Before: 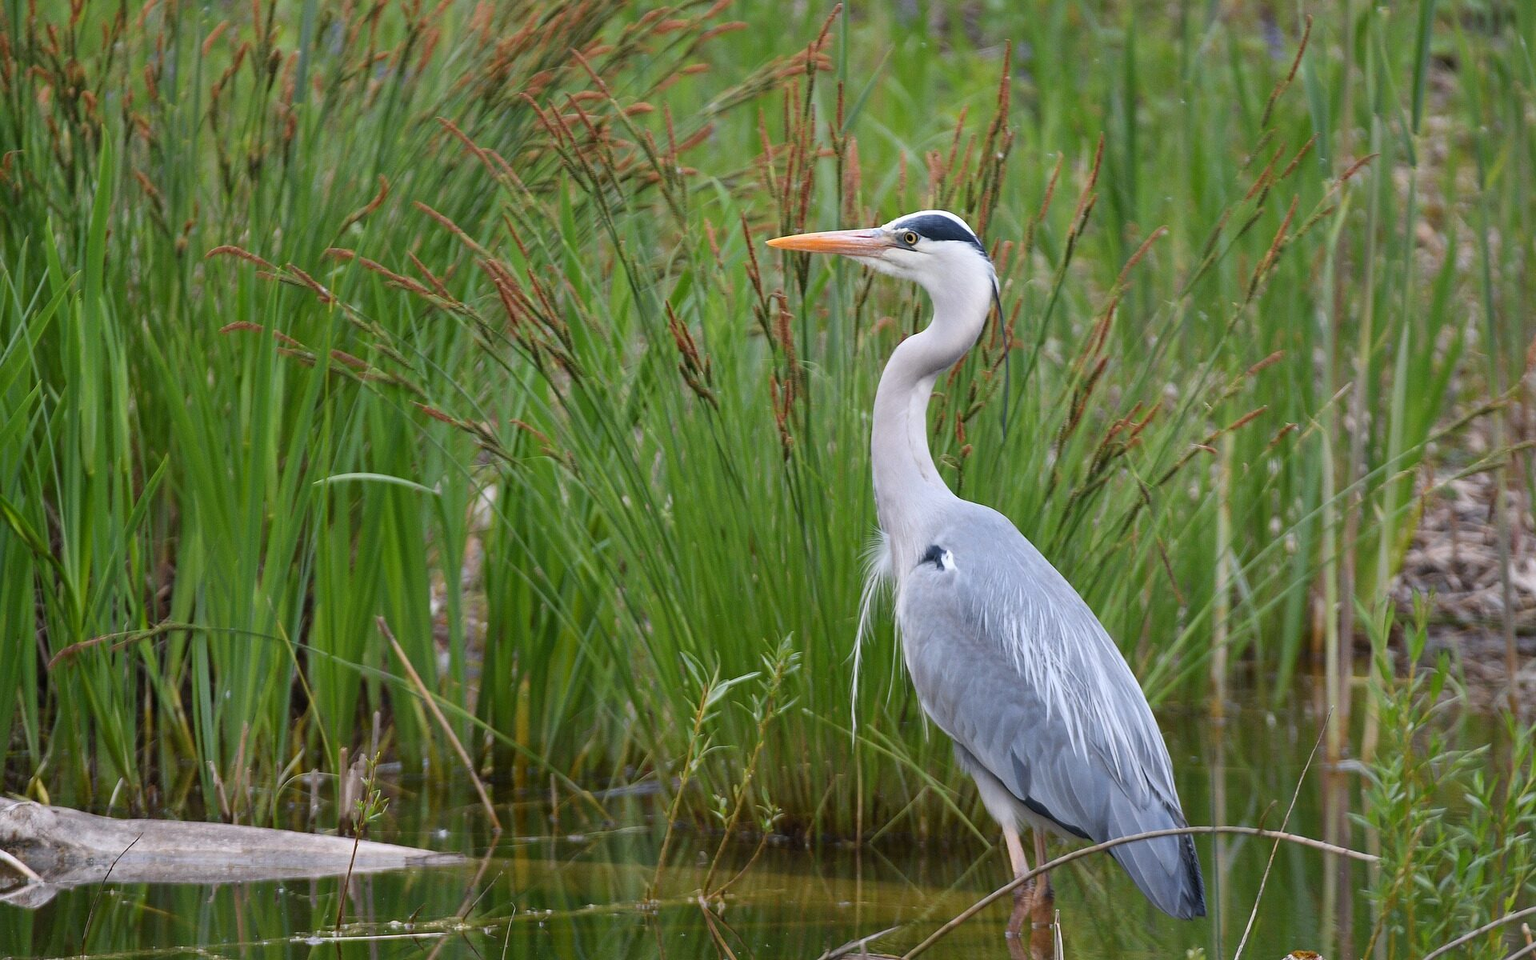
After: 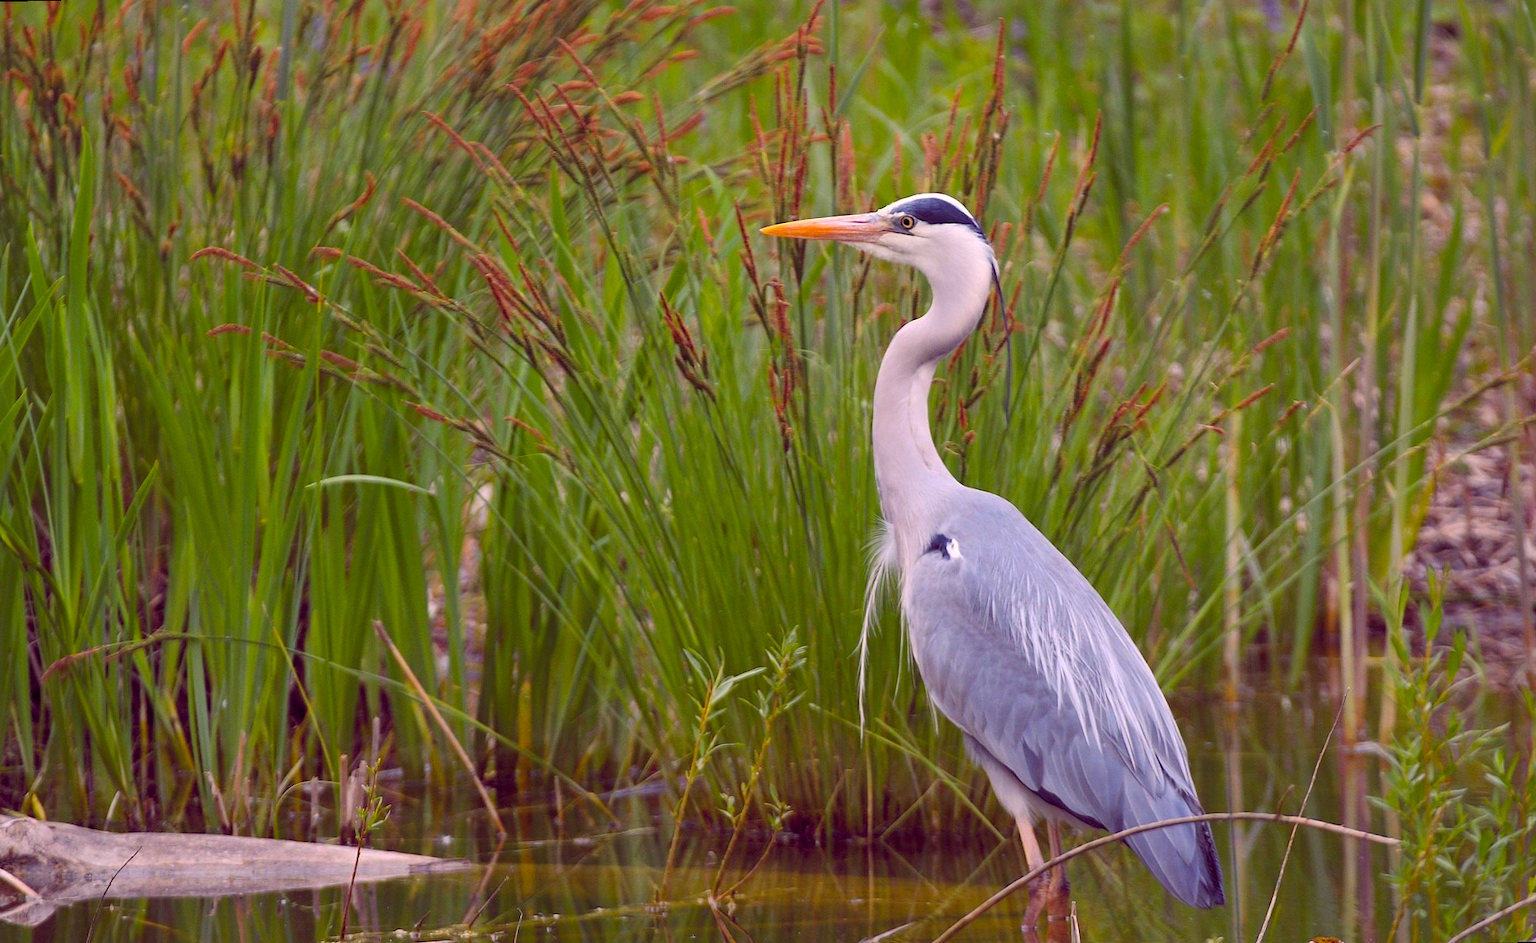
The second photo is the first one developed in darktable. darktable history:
color balance rgb: shadows lift › chroma 6.43%, shadows lift › hue 305.74°, highlights gain › chroma 2.43%, highlights gain › hue 35.74°, global offset › chroma 0.28%, global offset › hue 320.29°, linear chroma grading › global chroma 5.5%, perceptual saturation grading › global saturation 30%, contrast 5.15%
shadows and highlights: shadows 30
rotate and perspective: rotation -1.42°, crop left 0.016, crop right 0.984, crop top 0.035, crop bottom 0.965
